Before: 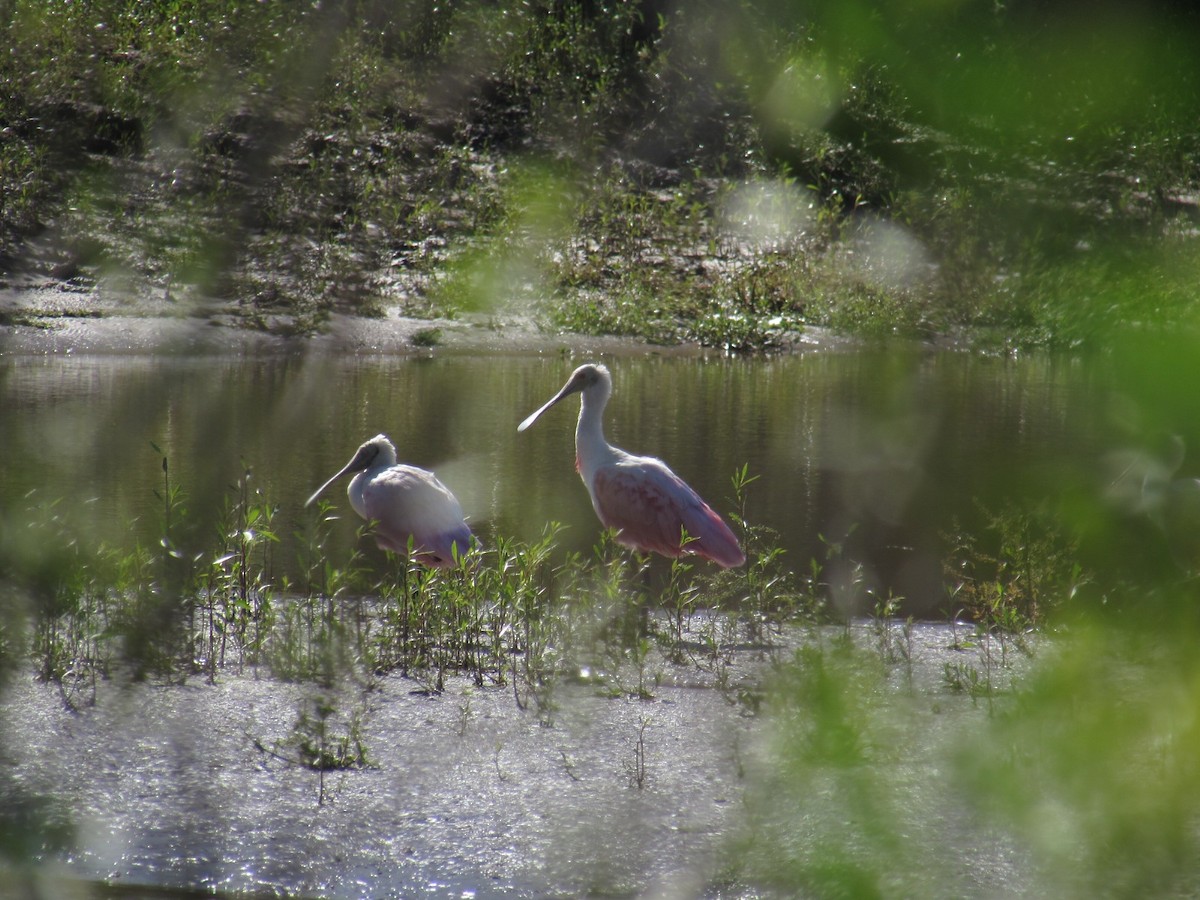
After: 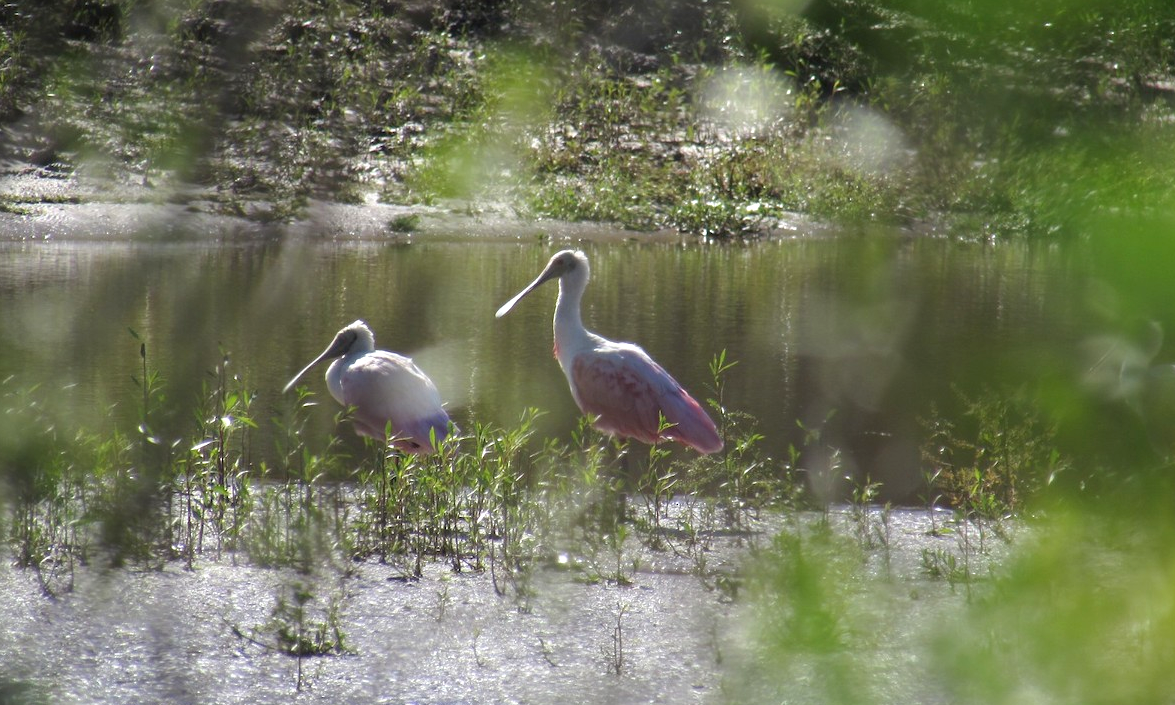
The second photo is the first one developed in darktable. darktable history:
exposure: black level correction 0.001, exposure 0.498 EV, compensate exposure bias true, compensate highlight preservation false
crop and rotate: left 1.856%, top 12.742%, right 0.203%, bottom 8.863%
